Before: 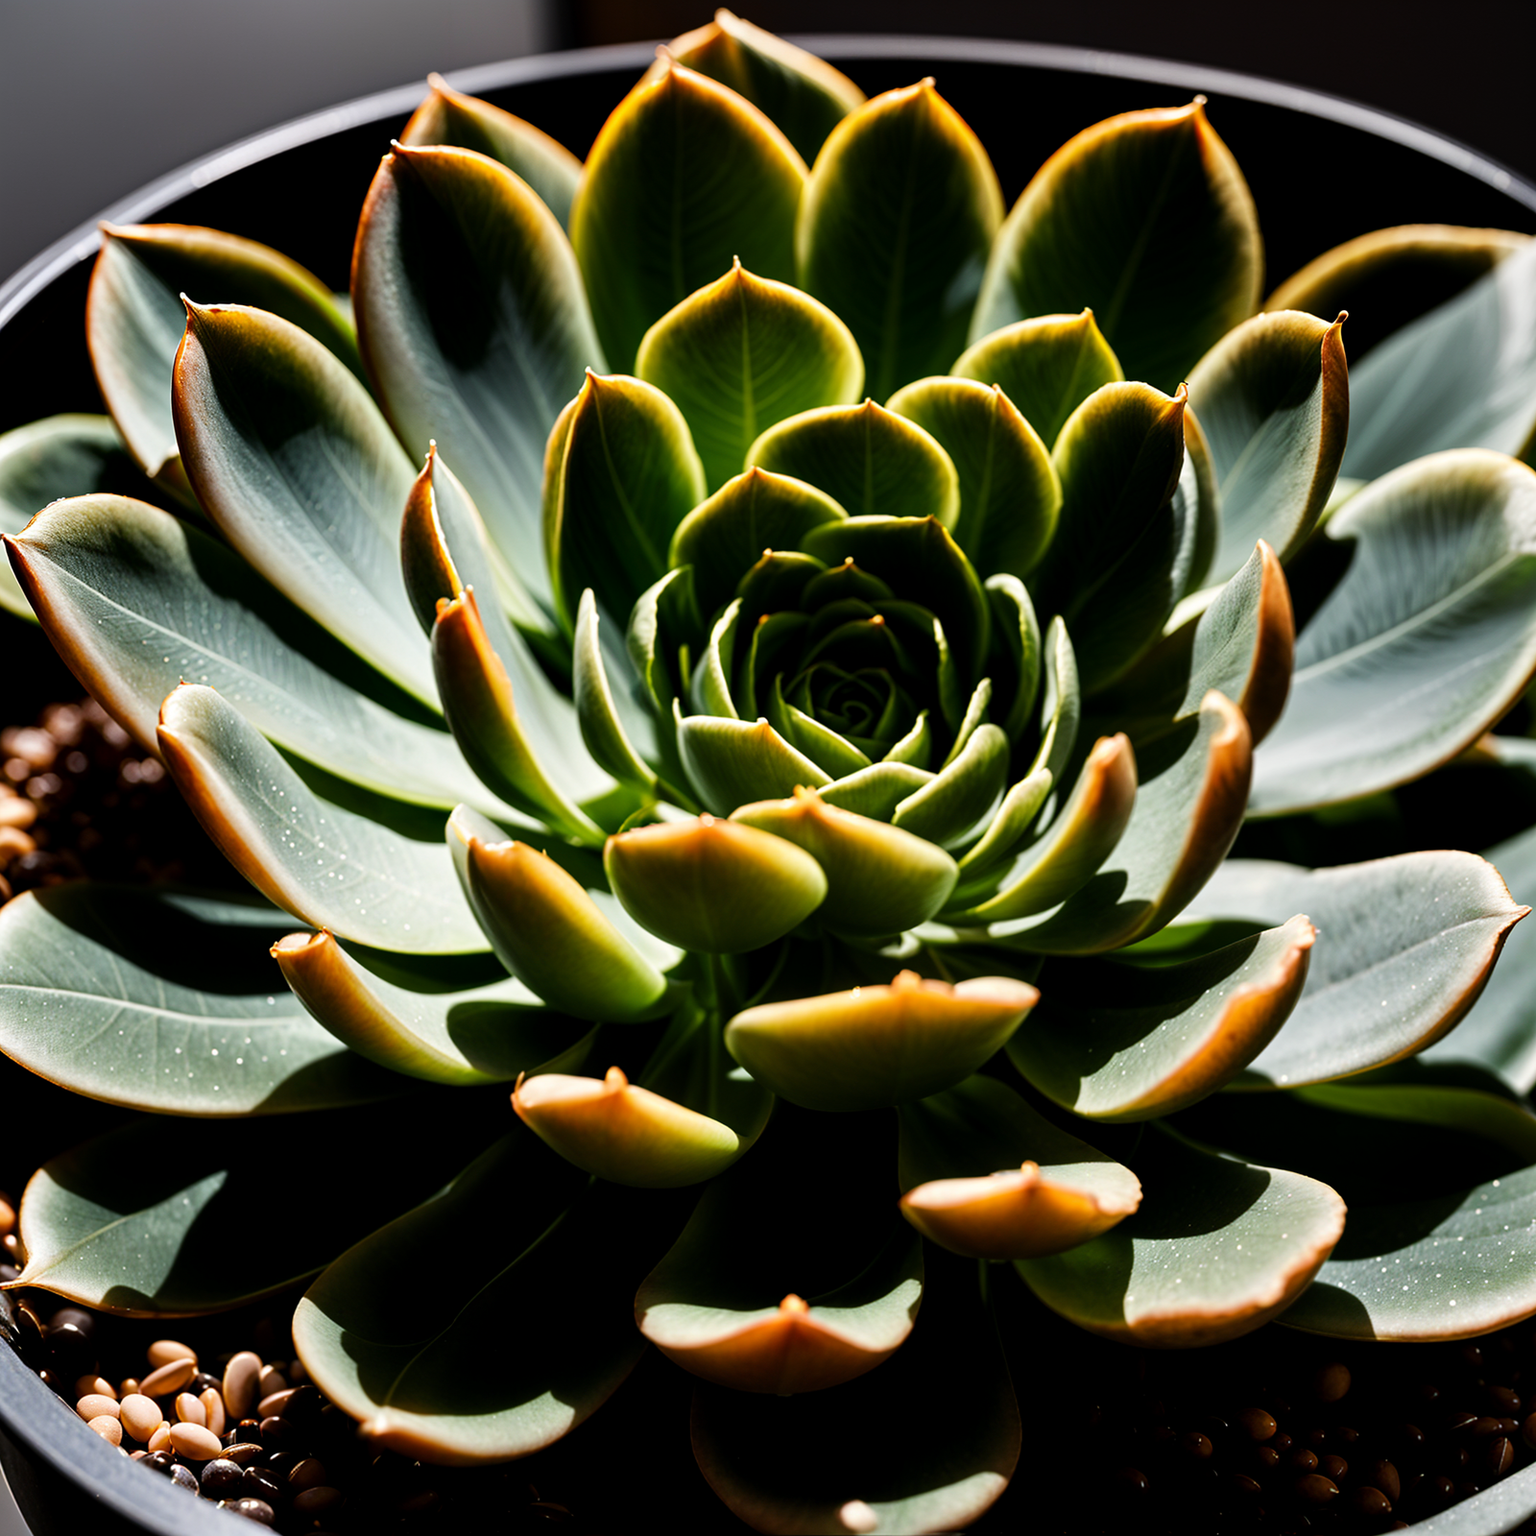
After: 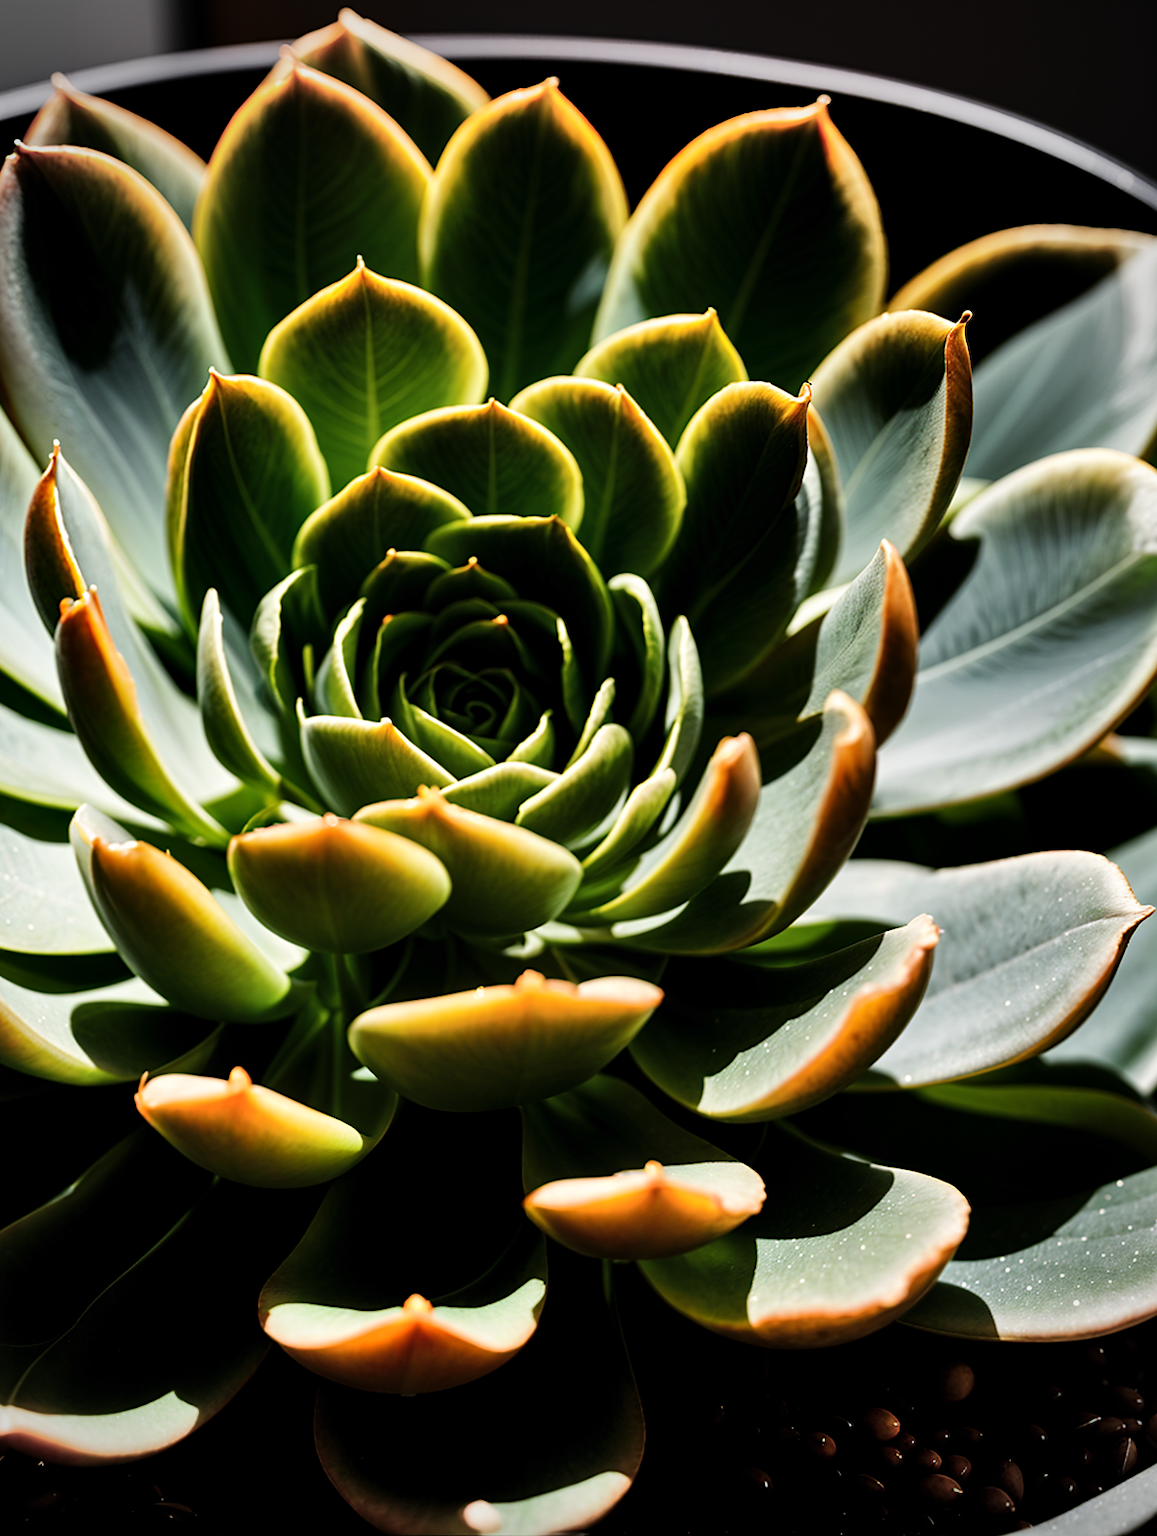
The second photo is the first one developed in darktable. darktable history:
crop and rotate: left 24.6%
vignetting: on, module defaults
sharpen: amount 0.2
shadows and highlights: low approximation 0.01, soften with gaussian
